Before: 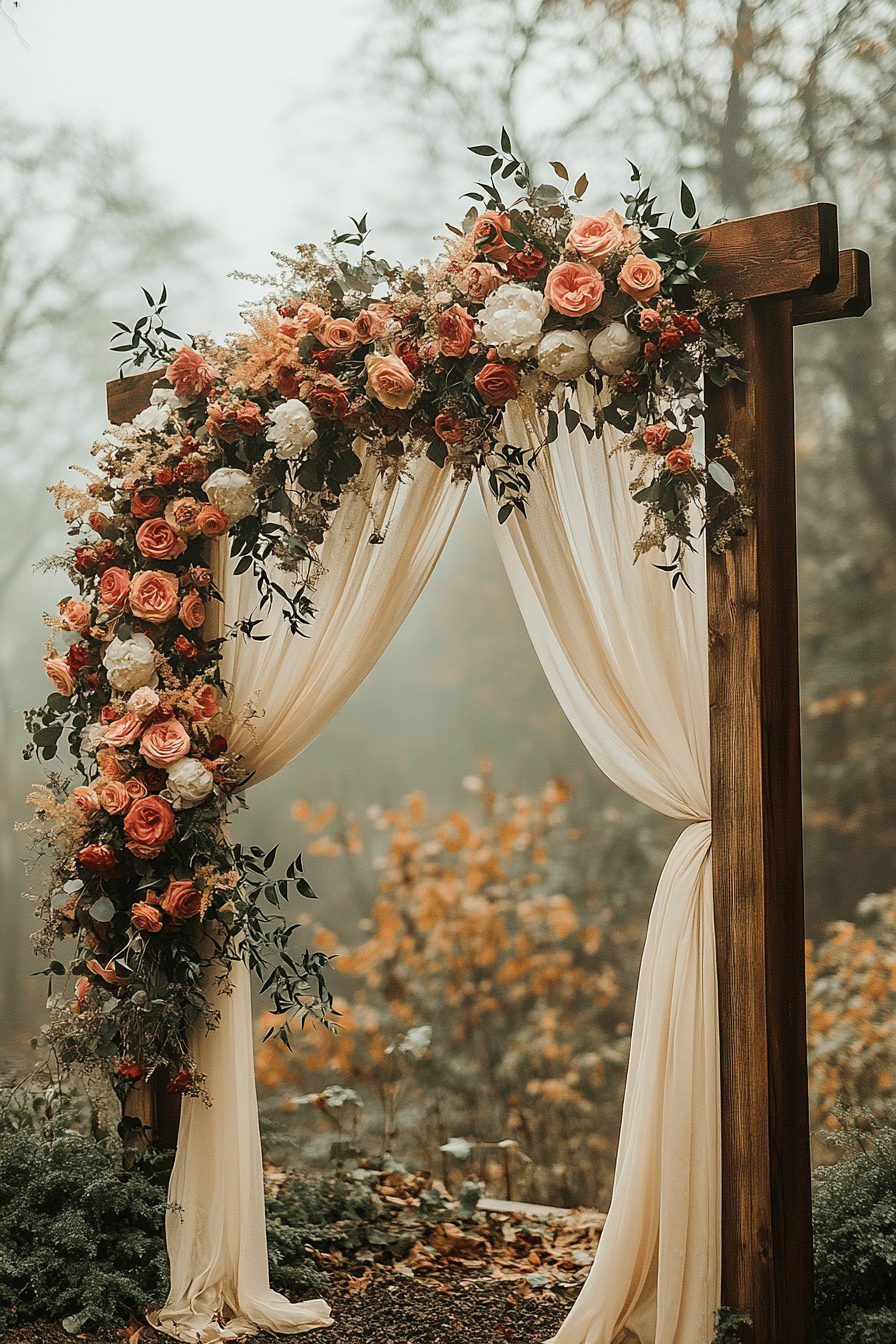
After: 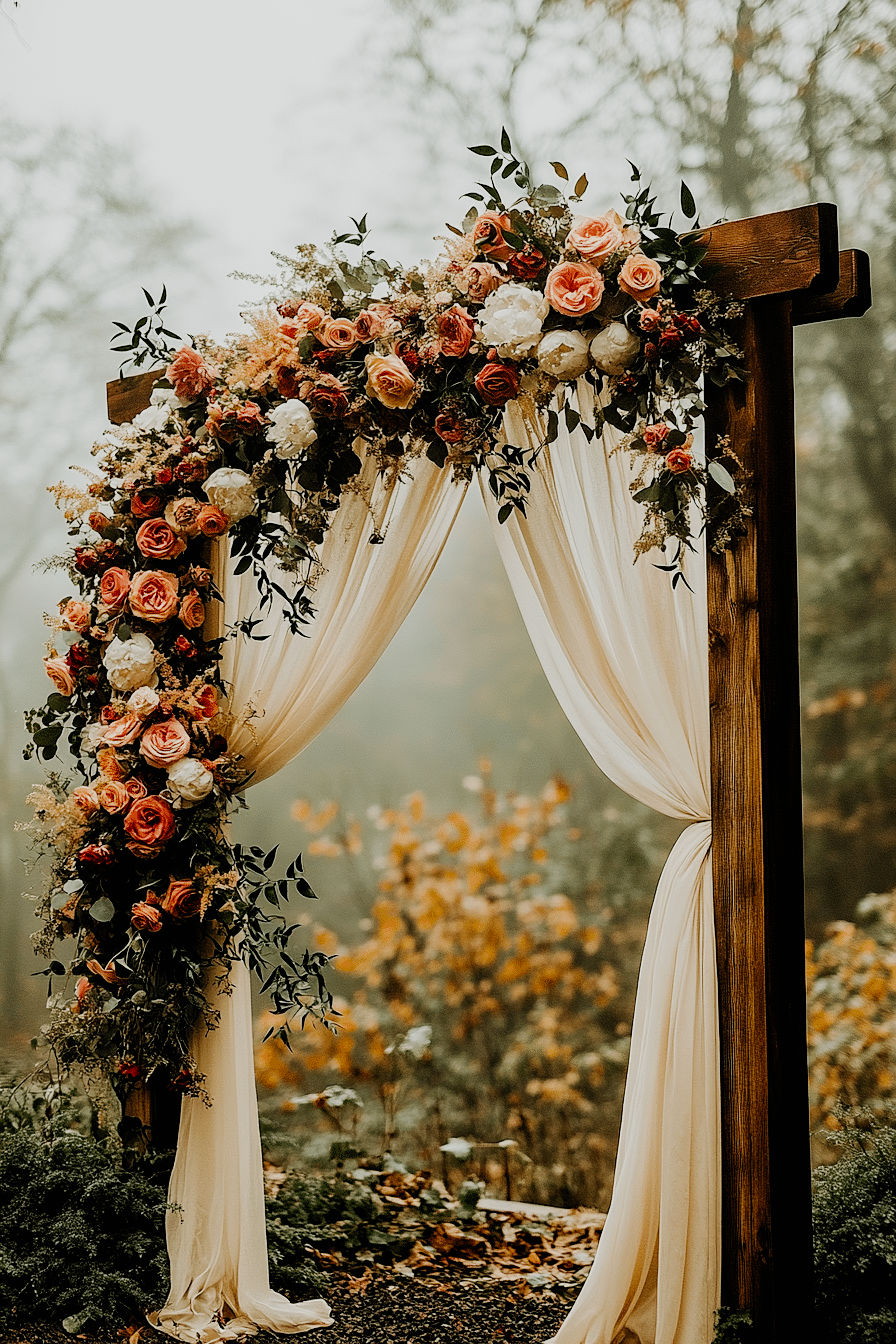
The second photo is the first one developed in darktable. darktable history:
filmic rgb: black relative exposure -5.1 EV, white relative exposure 3.98 EV, hardness 2.88, contrast 1.297, add noise in highlights 0, preserve chrominance no, color science v3 (2019), use custom middle-gray values true, contrast in highlights soft
